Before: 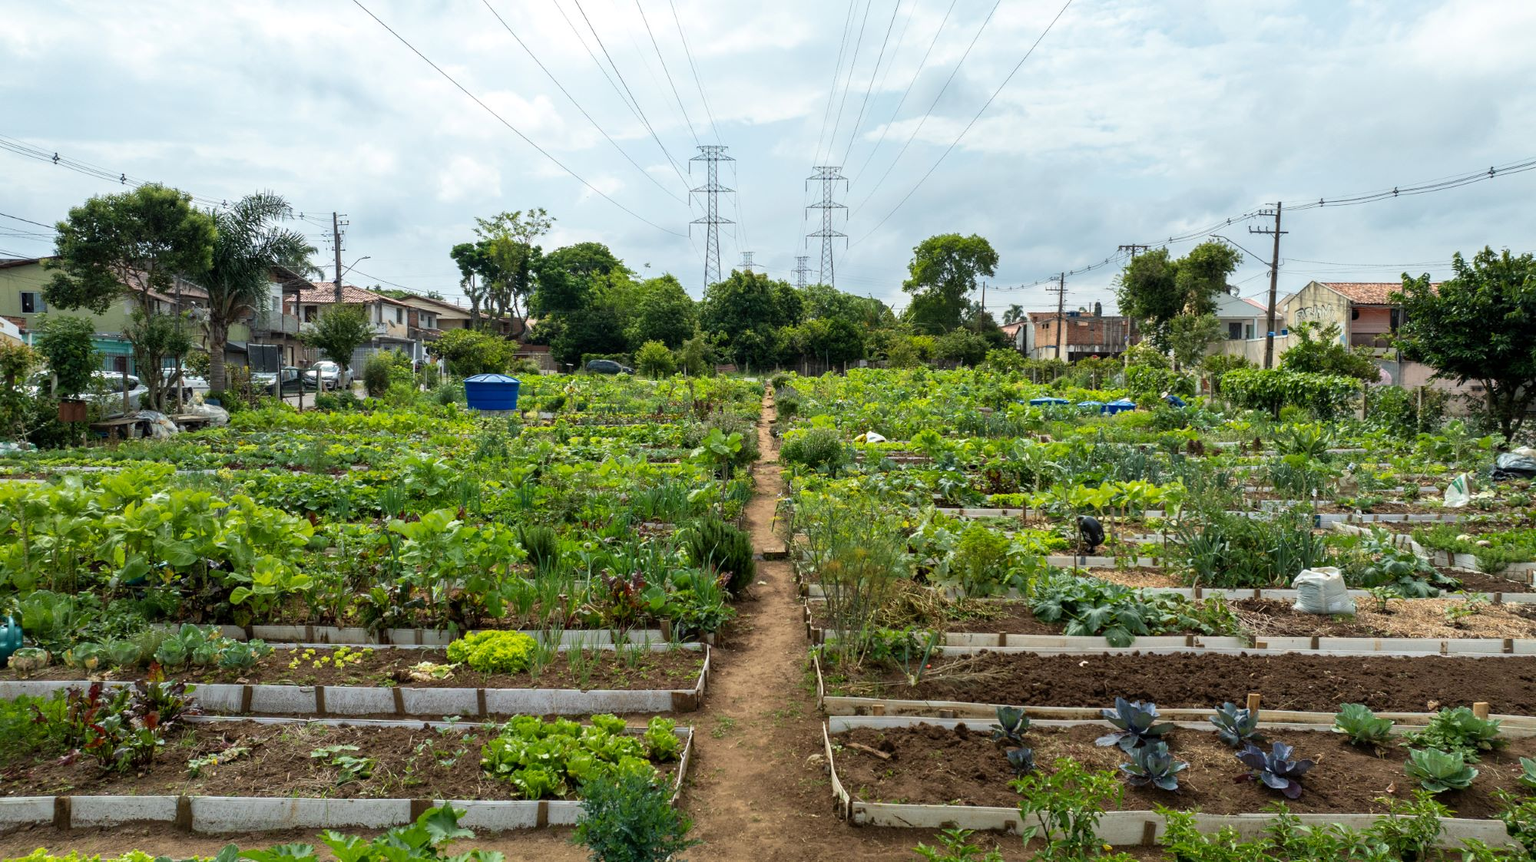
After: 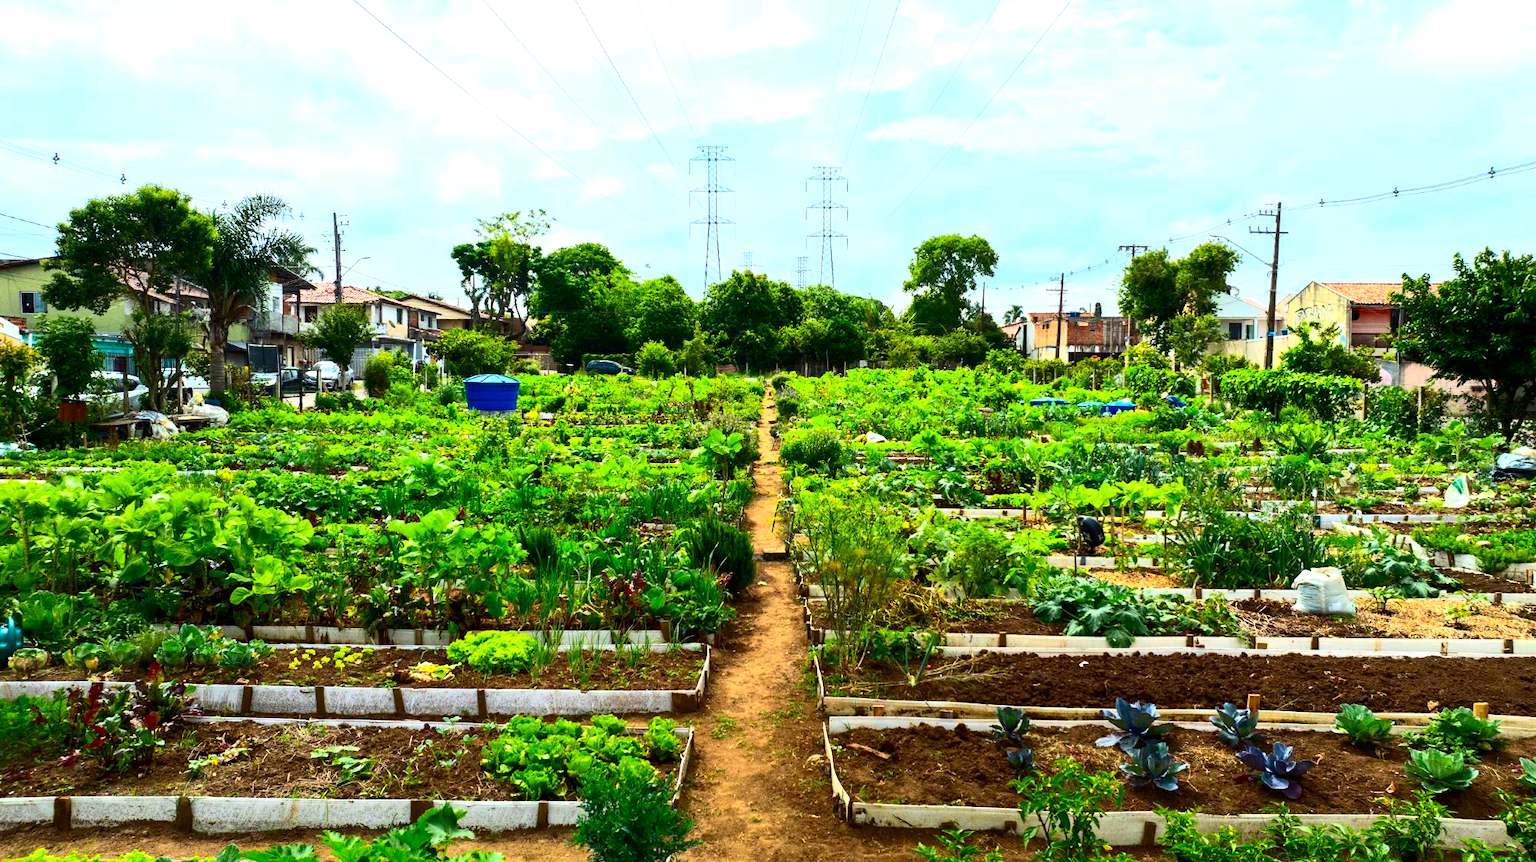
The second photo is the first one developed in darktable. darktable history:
contrast brightness saturation: contrast 0.26, brightness 0.023, saturation 0.867
tone equalizer: -8 EV 0.001 EV, -7 EV -0.003 EV, -6 EV 0.005 EV, -5 EV -0.037 EV, -4 EV -0.139 EV, -3 EV -0.172 EV, -2 EV 0.258 EV, -1 EV 0.722 EV, +0 EV 0.514 EV, smoothing diameter 24.79%, edges refinement/feathering 8.69, preserve details guided filter
color balance rgb: linear chroma grading › shadows -7.154%, linear chroma grading › highlights -6.781%, linear chroma grading › global chroma -10.168%, linear chroma grading › mid-tones -8.343%, perceptual saturation grading › global saturation 30.419%
